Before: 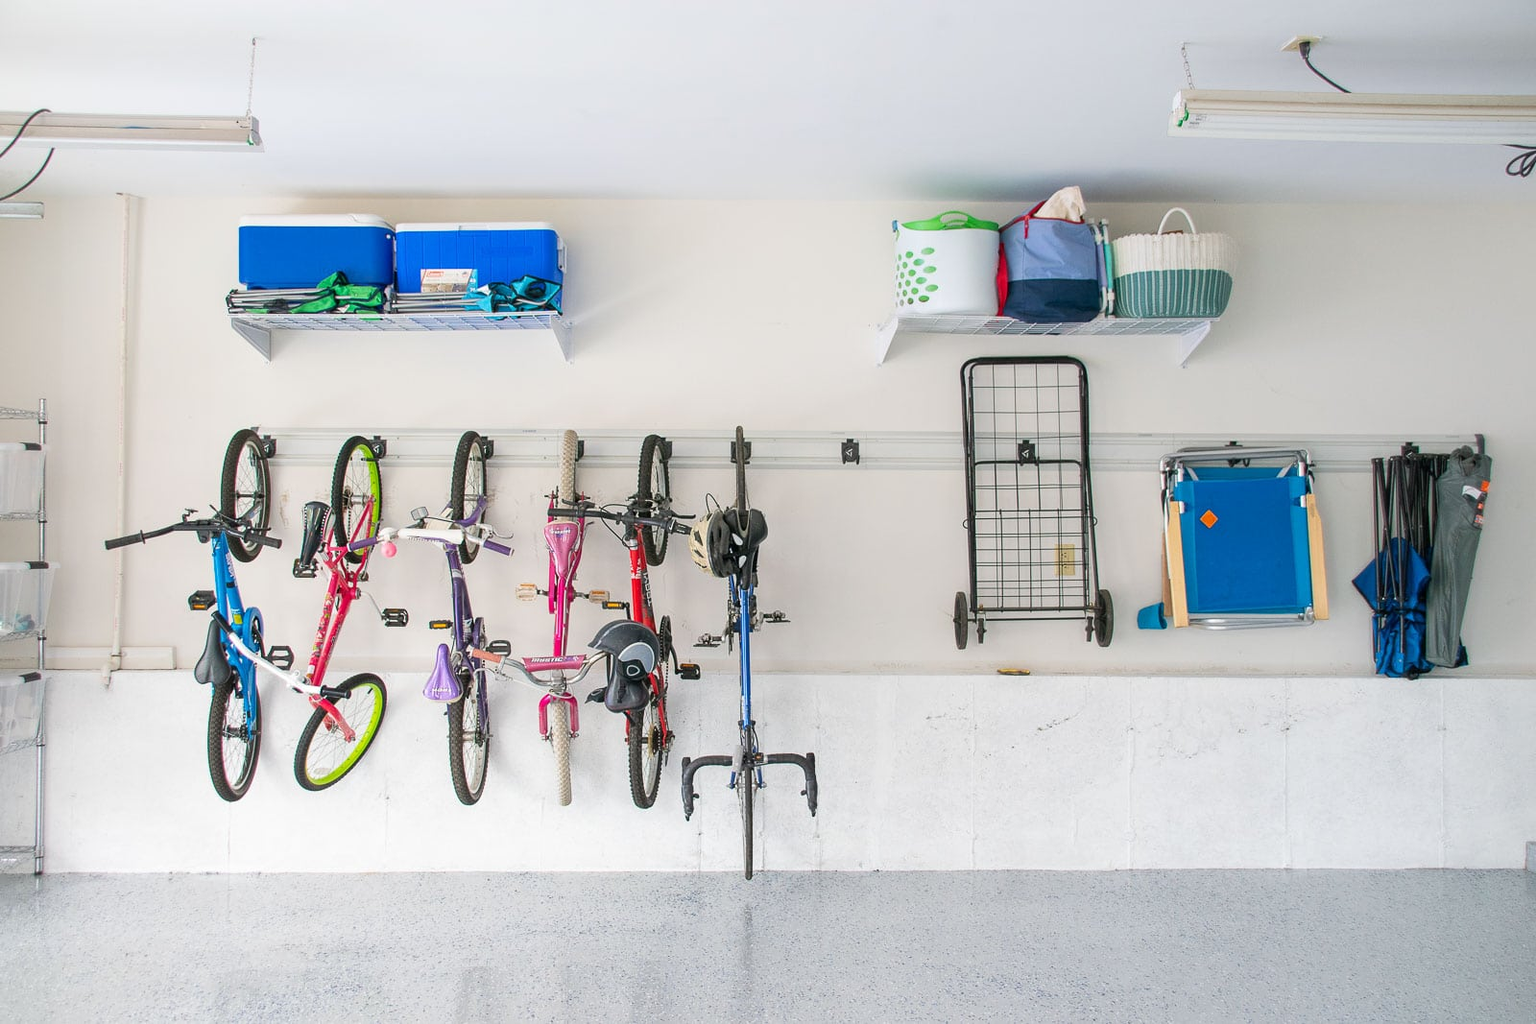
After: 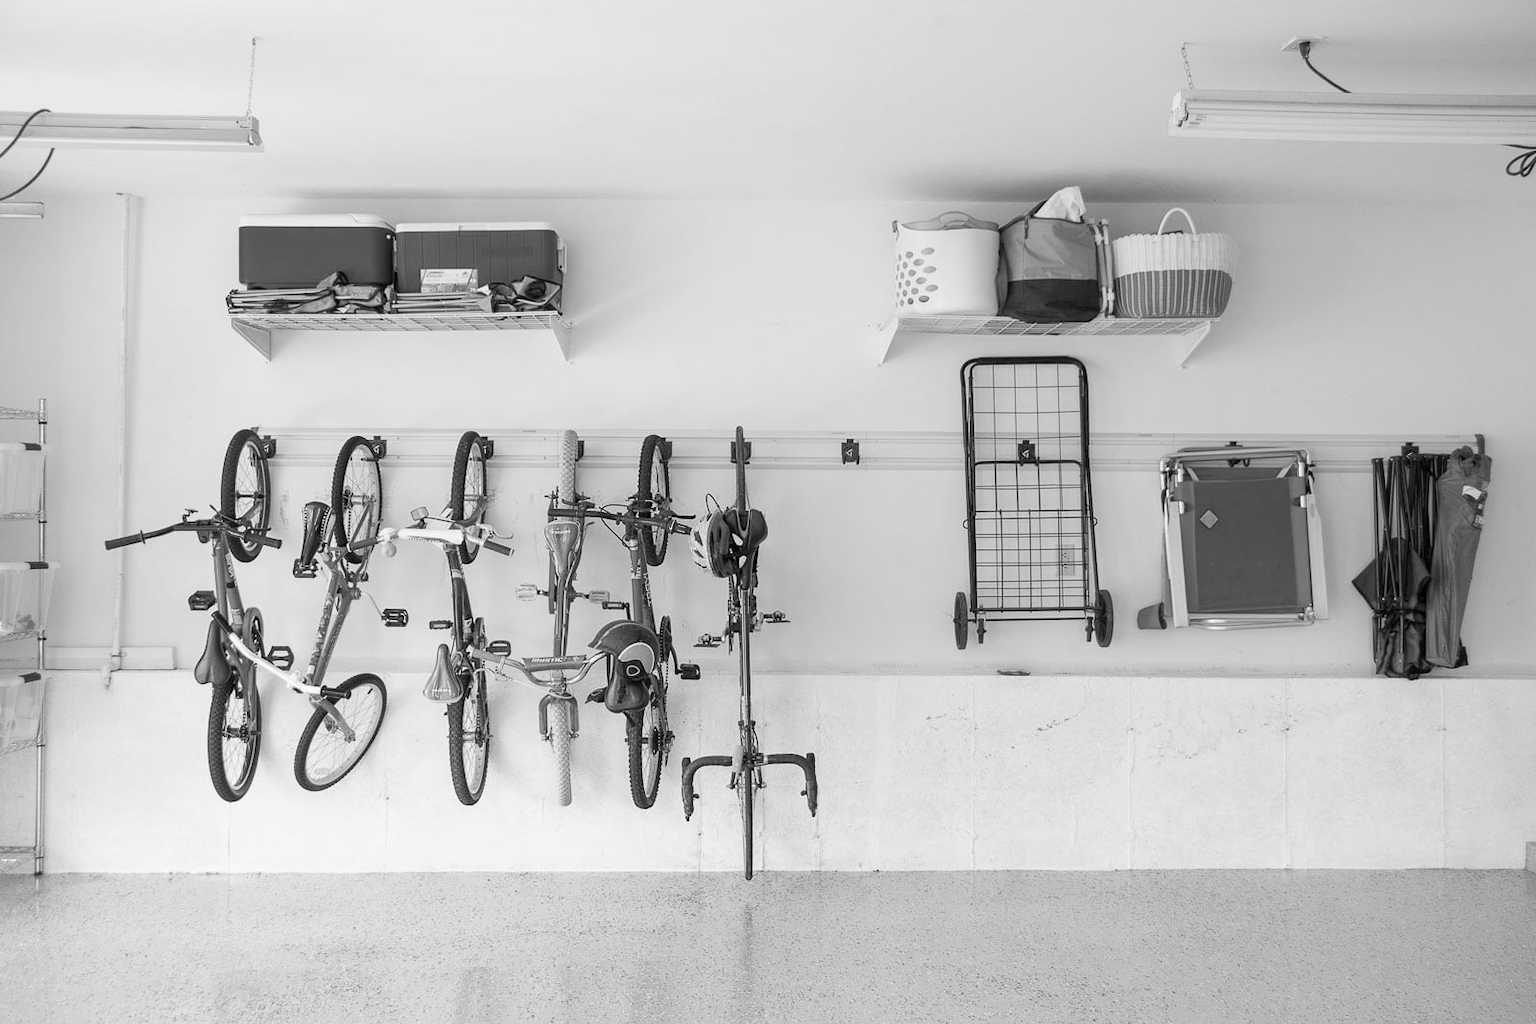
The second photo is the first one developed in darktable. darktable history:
color balance rgb: perceptual saturation grading › global saturation 40%, global vibrance 15%
monochrome: on, module defaults
exposure: exposure -0.048 EV, compensate highlight preservation false
